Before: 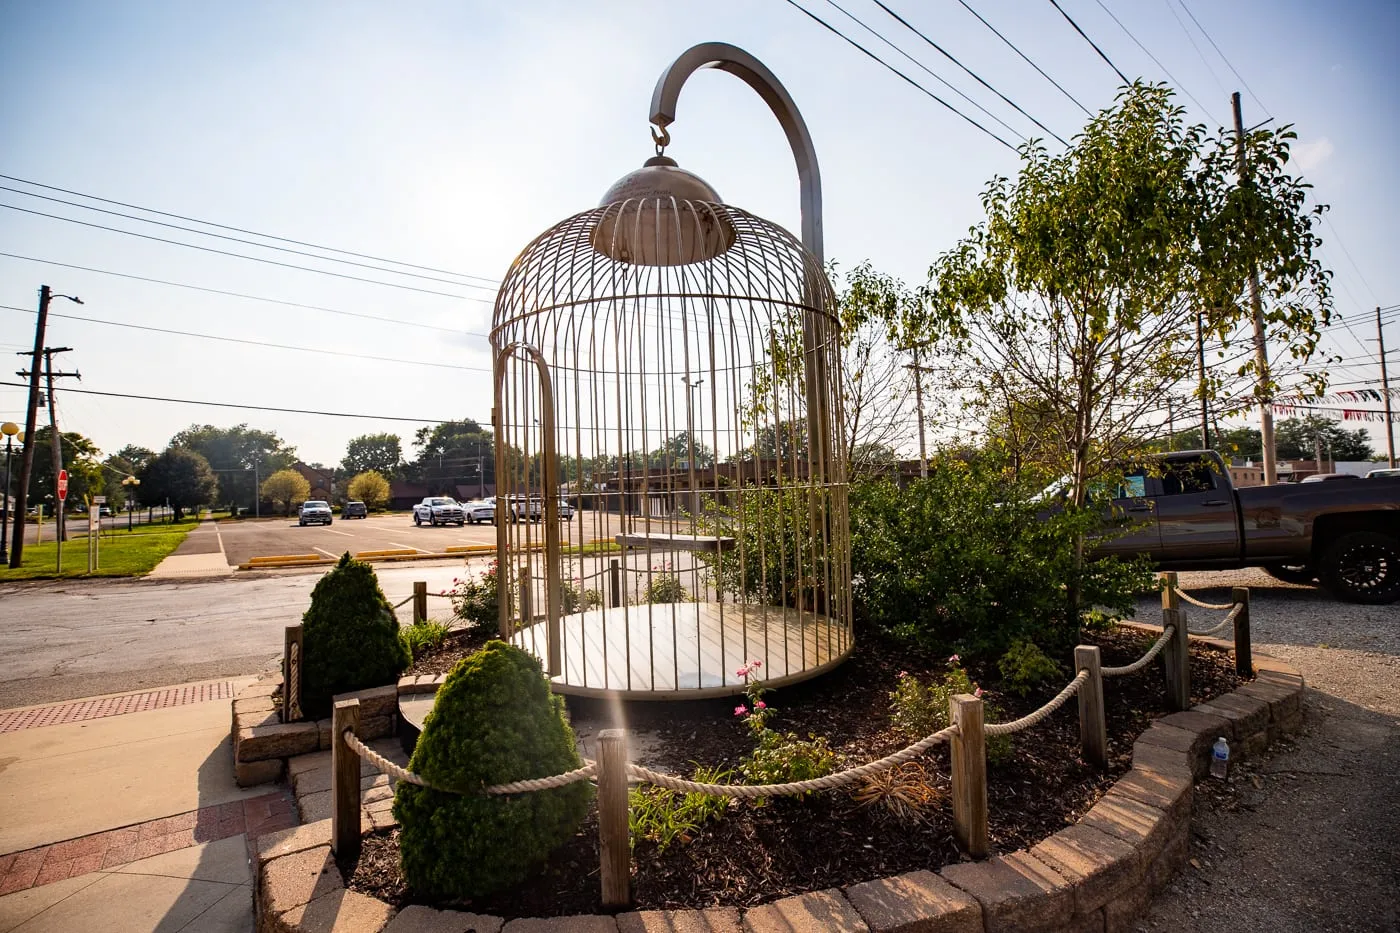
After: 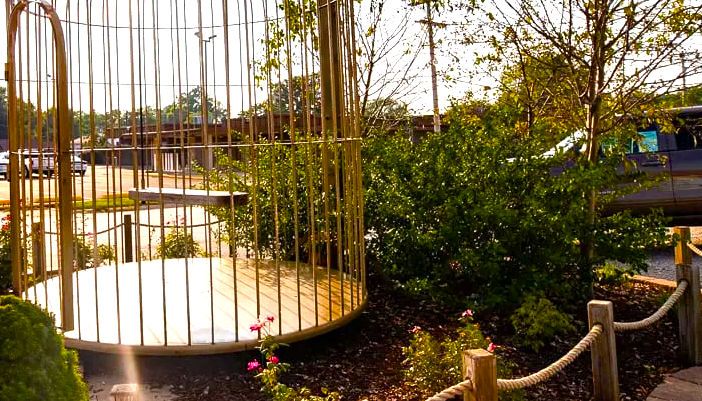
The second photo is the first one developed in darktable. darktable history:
crop: left 34.85%, top 37.059%, right 15.003%, bottom 19.938%
color balance rgb: linear chroma grading › global chroma 14.514%, perceptual saturation grading › global saturation 31.008%, saturation formula JzAzBz (2021)
exposure: exposure 0.74 EV, compensate highlight preservation false
